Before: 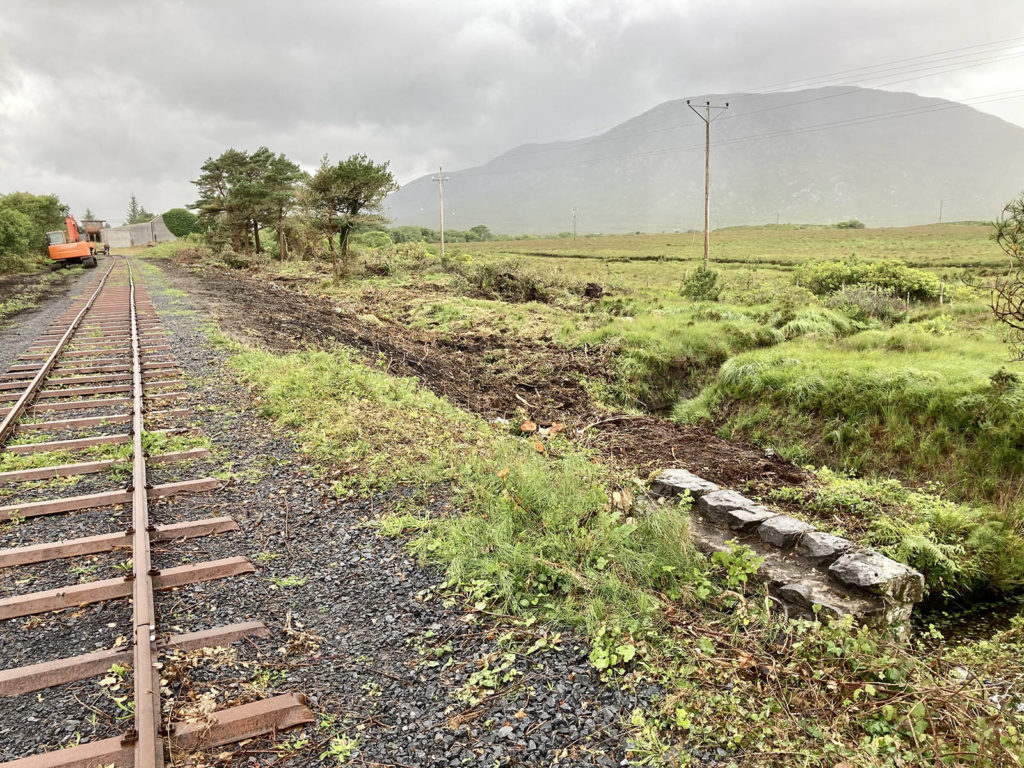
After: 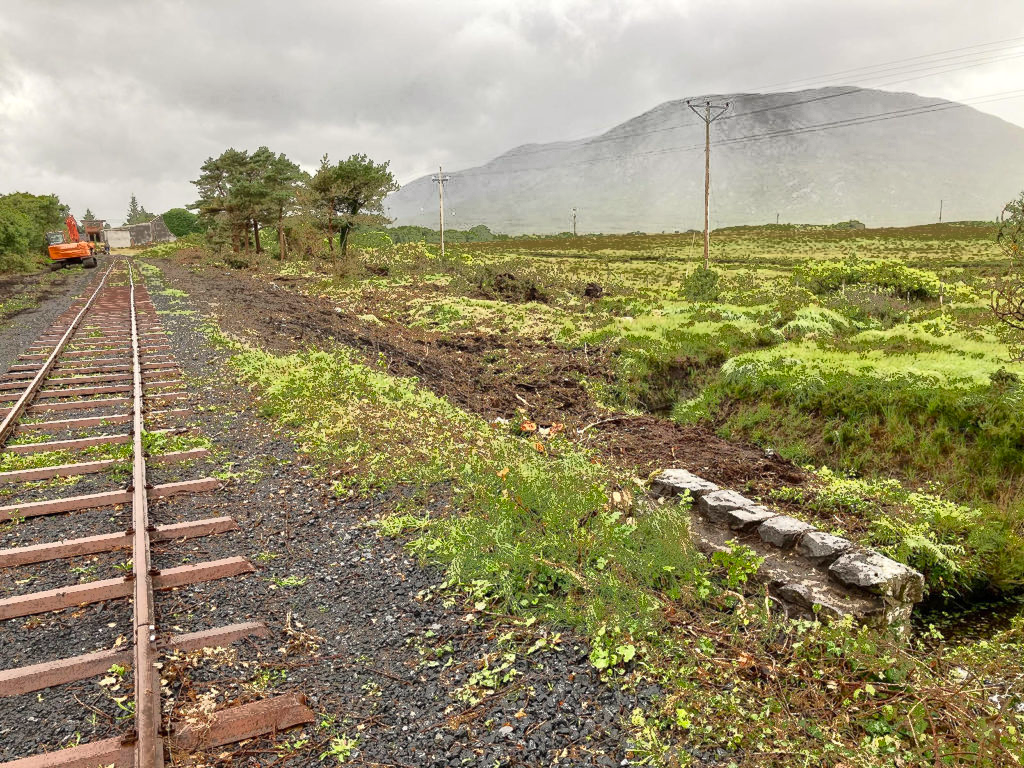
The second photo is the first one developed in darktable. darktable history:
white balance: red 1.009, blue 0.985
fill light: exposure -0.73 EV, center 0.69, width 2.2
